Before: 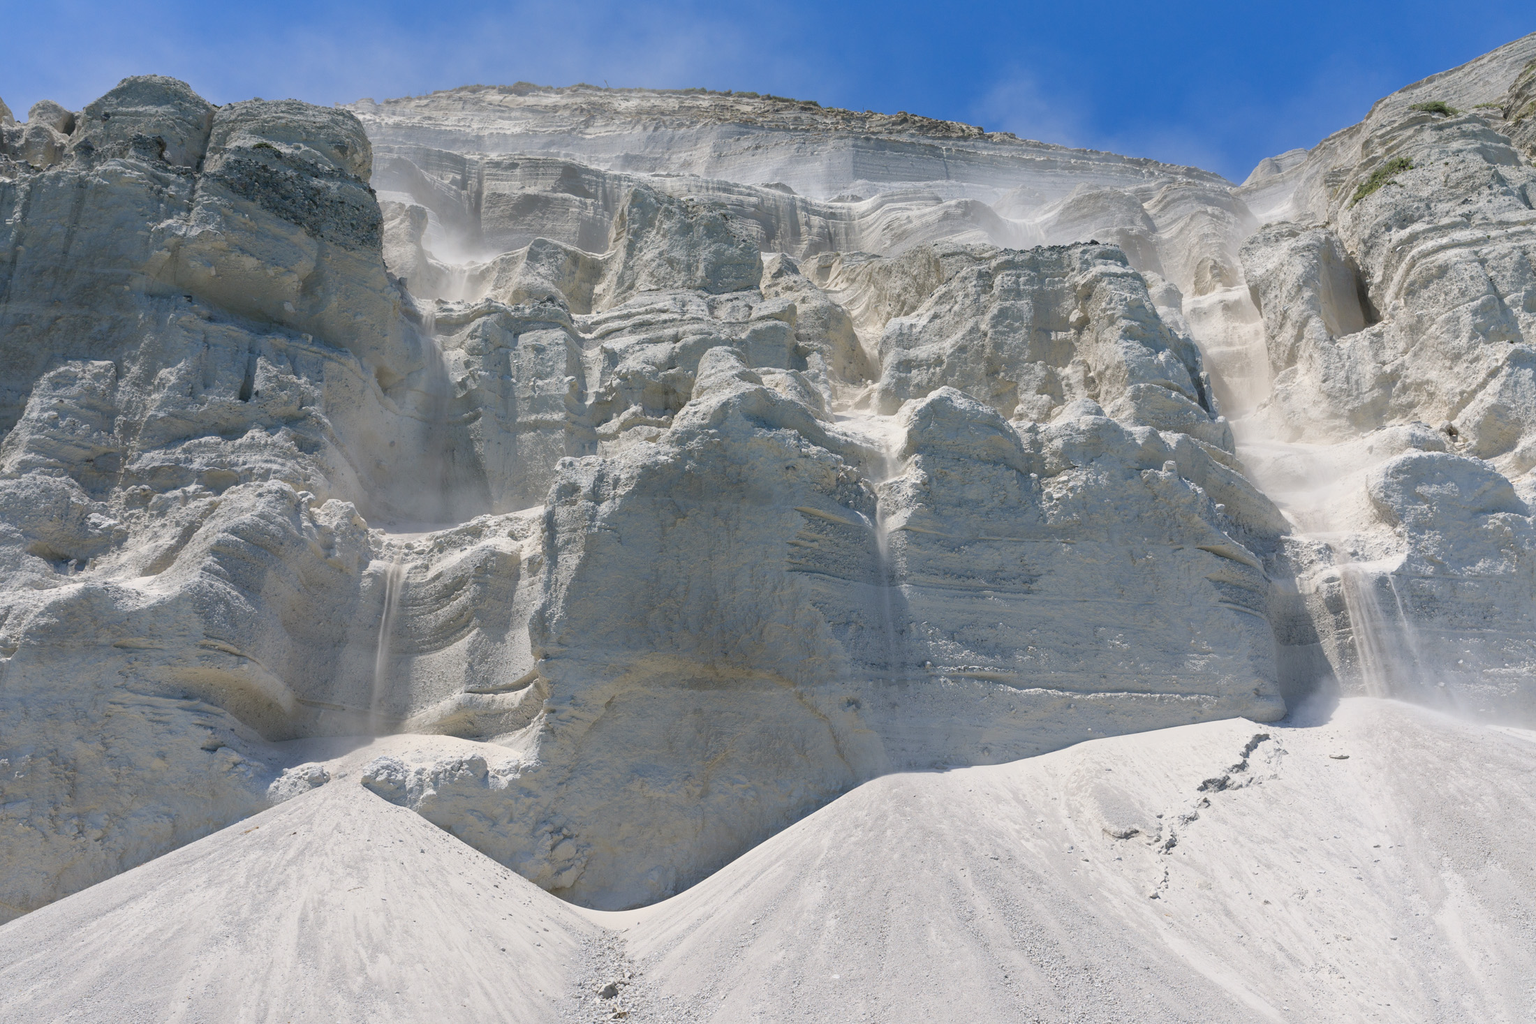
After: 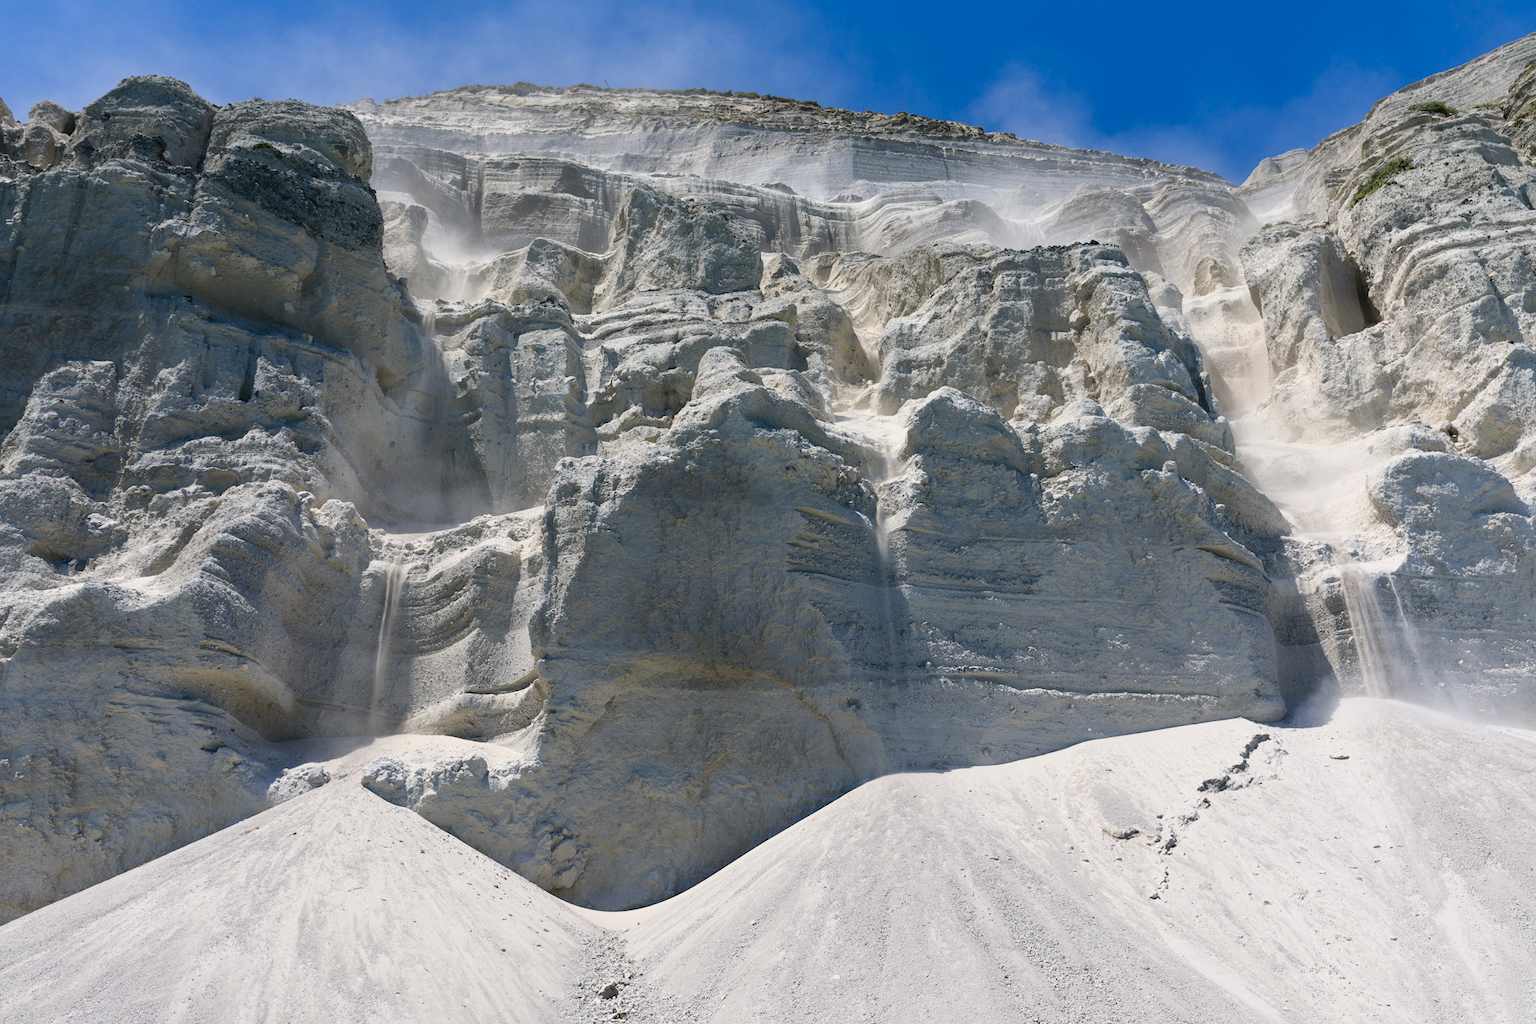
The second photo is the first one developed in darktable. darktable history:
contrast brightness saturation: contrast 0.195, brightness -0.103, saturation 0.101
